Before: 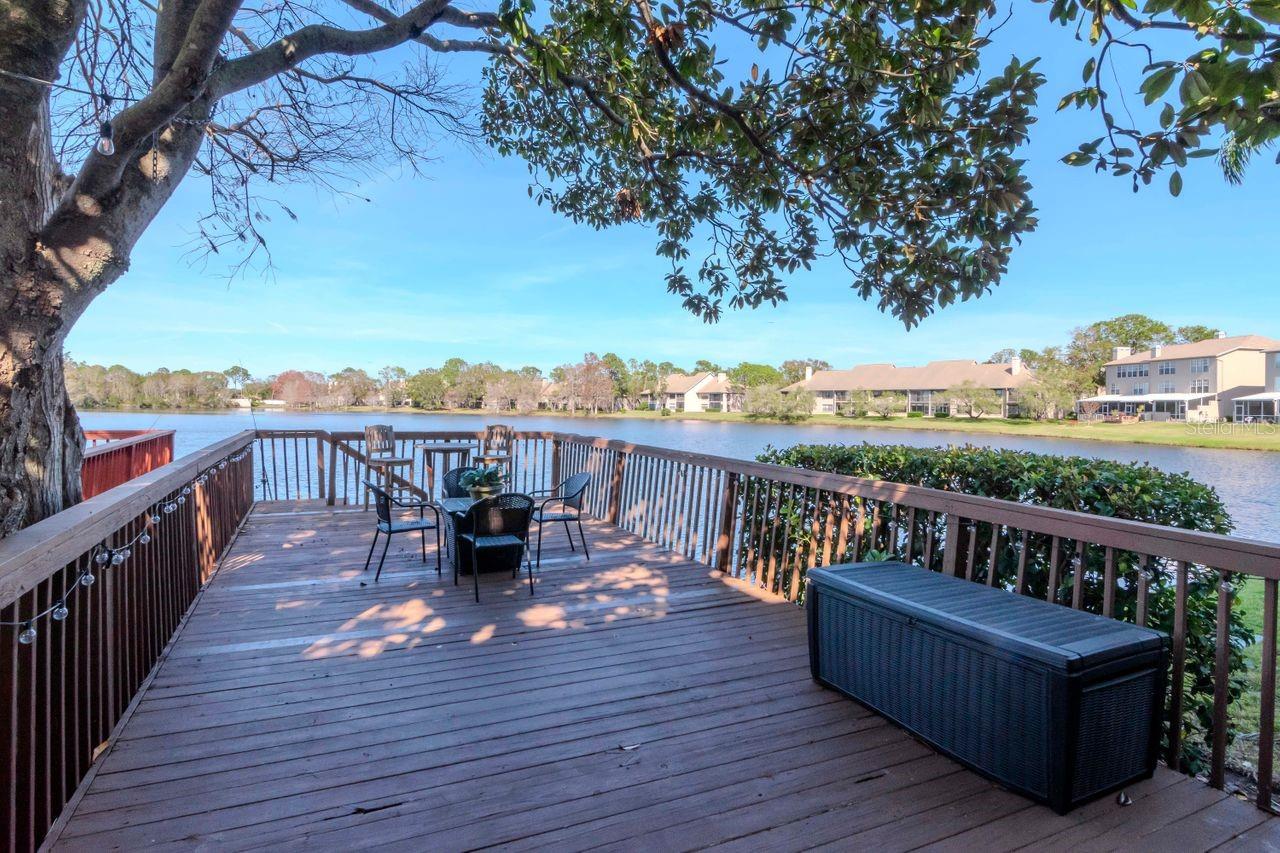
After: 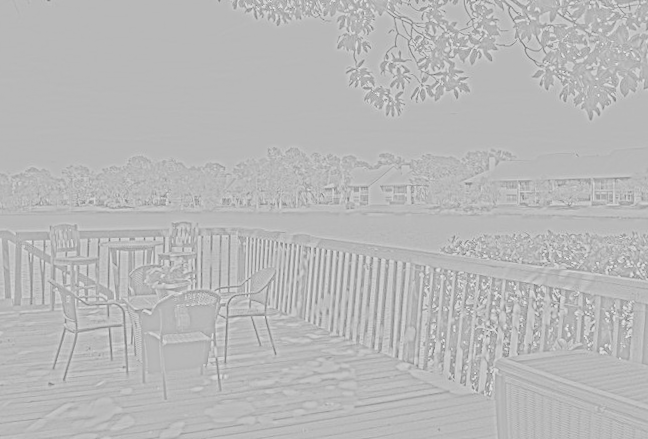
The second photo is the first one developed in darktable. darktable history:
base curve: curves: ch0 [(0, 0.003) (0.001, 0.002) (0.006, 0.004) (0.02, 0.022) (0.048, 0.086) (0.094, 0.234) (0.162, 0.431) (0.258, 0.629) (0.385, 0.8) (0.548, 0.918) (0.751, 0.988) (1, 1)], preserve colors none
local contrast: on, module defaults
exposure: exposure -0.153 EV, compensate highlight preservation false
highpass: sharpness 5.84%, contrast boost 8.44%
crop: left 25%, top 25%, right 25%, bottom 25%
rotate and perspective: rotation -1.17°, automatic cropping off
